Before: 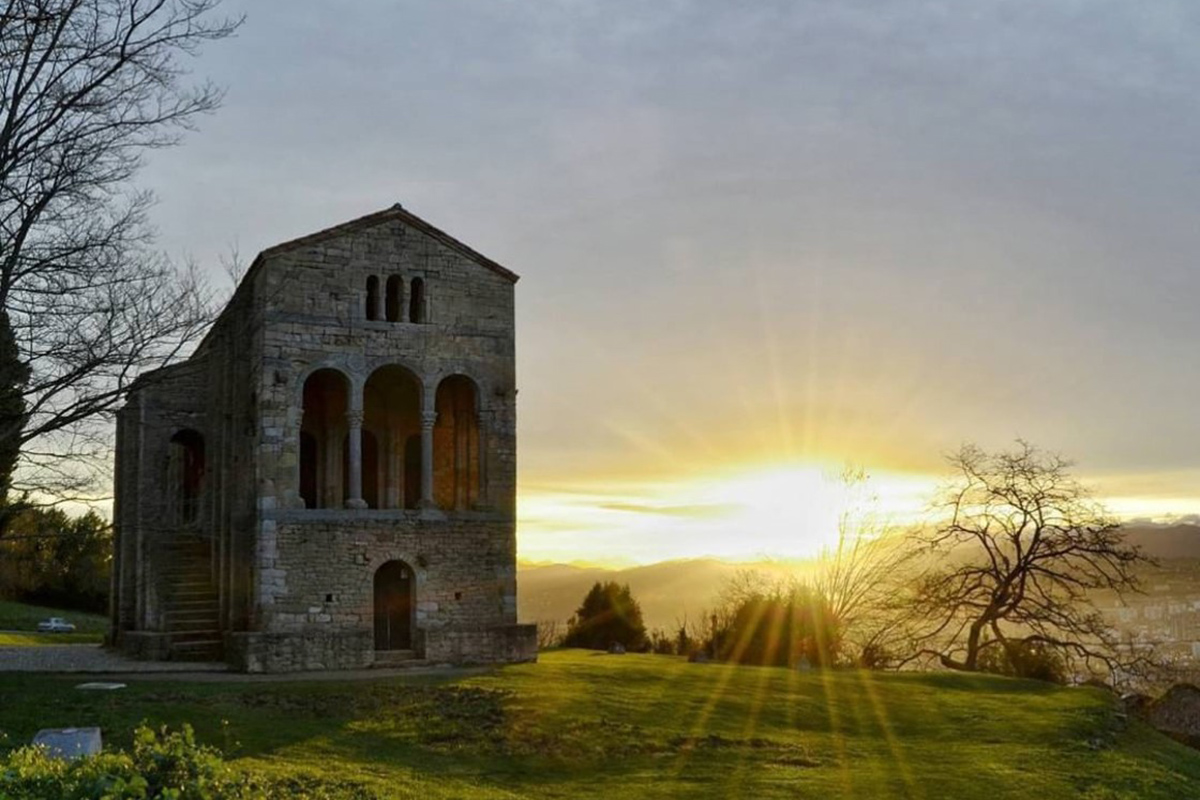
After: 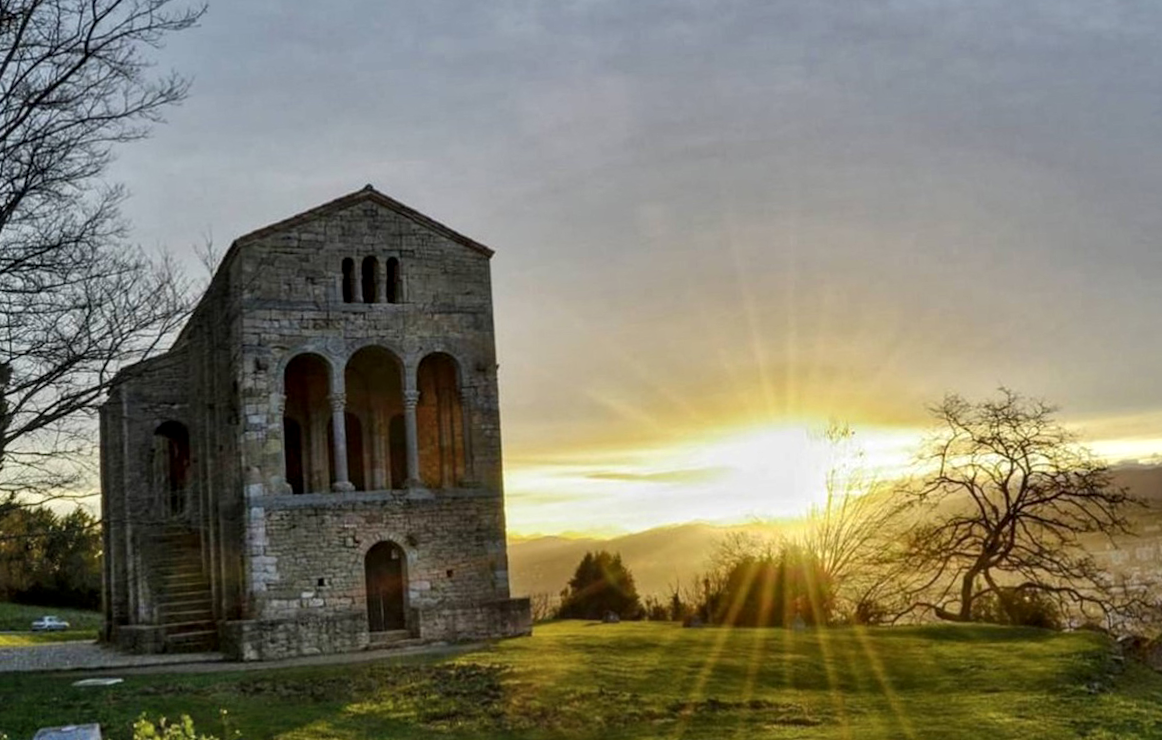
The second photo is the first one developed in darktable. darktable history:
shadows and highlights: low approximation 0.01, soften with gaussian
rotate and perspective: rotation -3°, crop left 0.031, crop right 0.968, crop top 0.07, crop bottom 0.93
local contrast: on, module defaults
